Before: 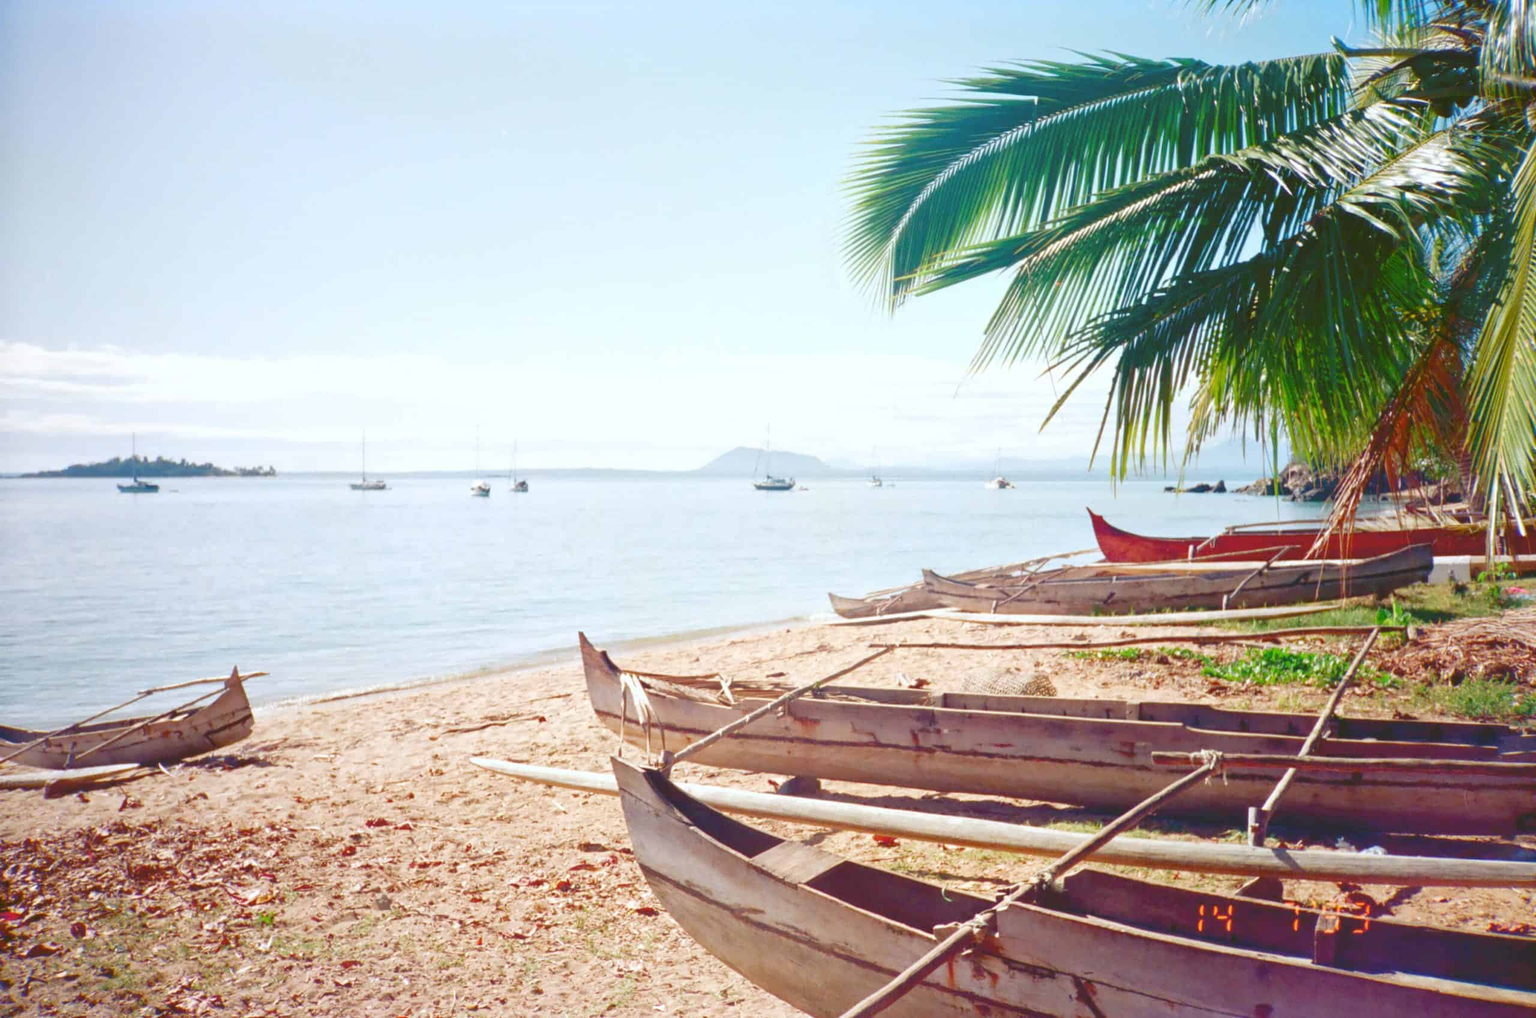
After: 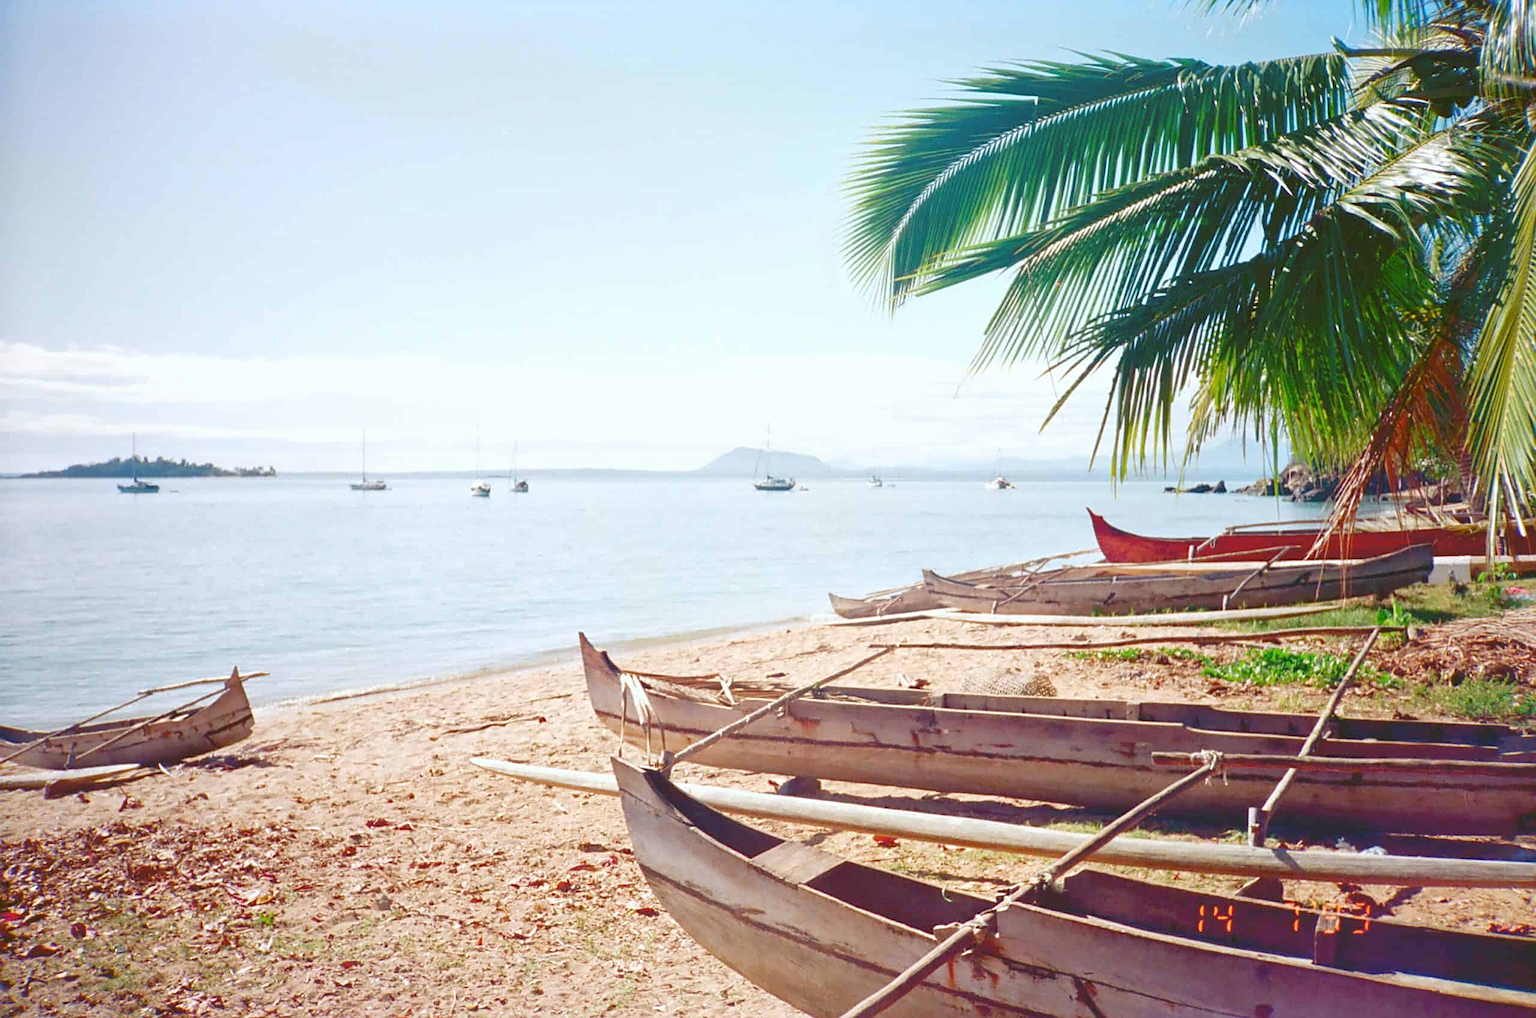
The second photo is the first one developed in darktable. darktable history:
sharpen: on, module defaults
exposure: exposure -0.01 EV, compensate highlight preservation false
